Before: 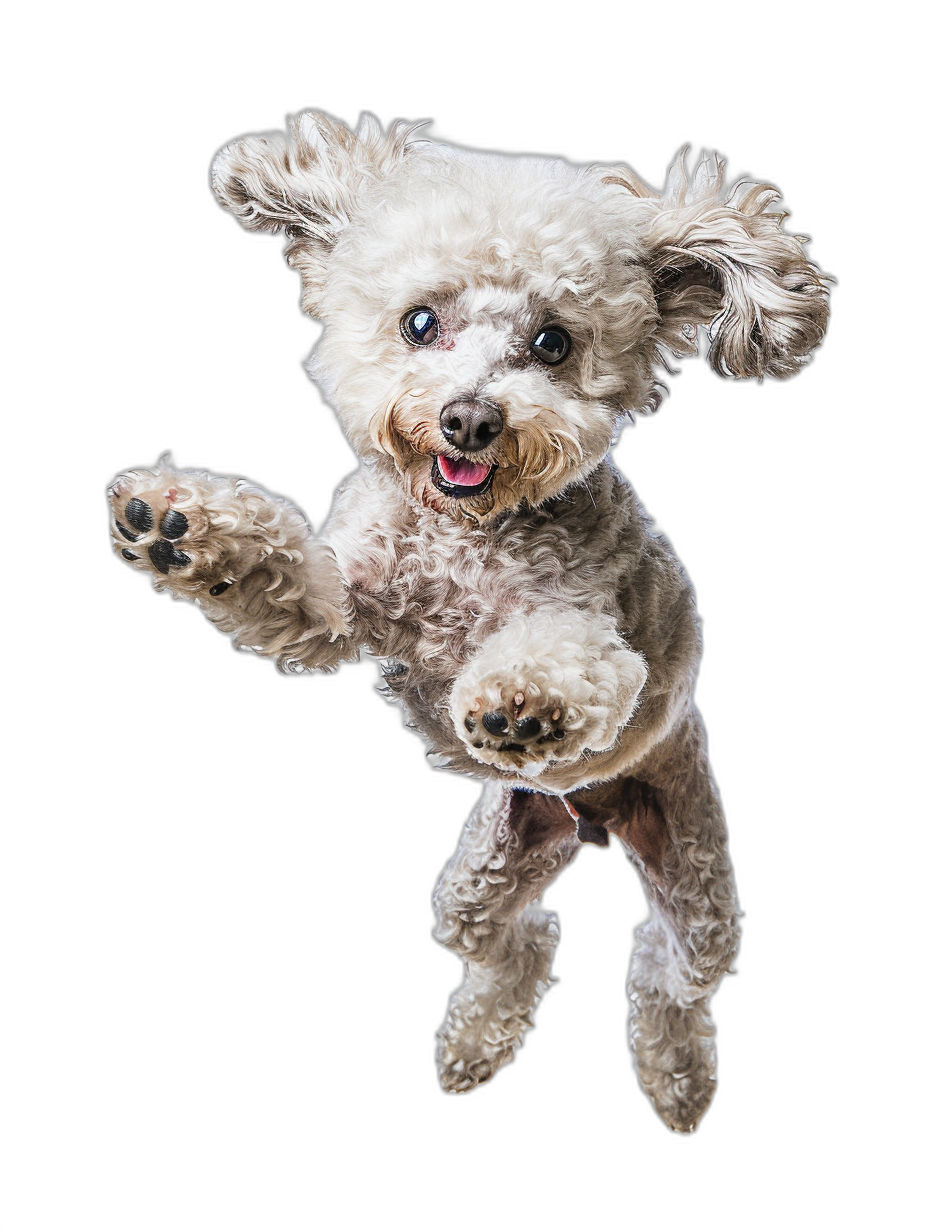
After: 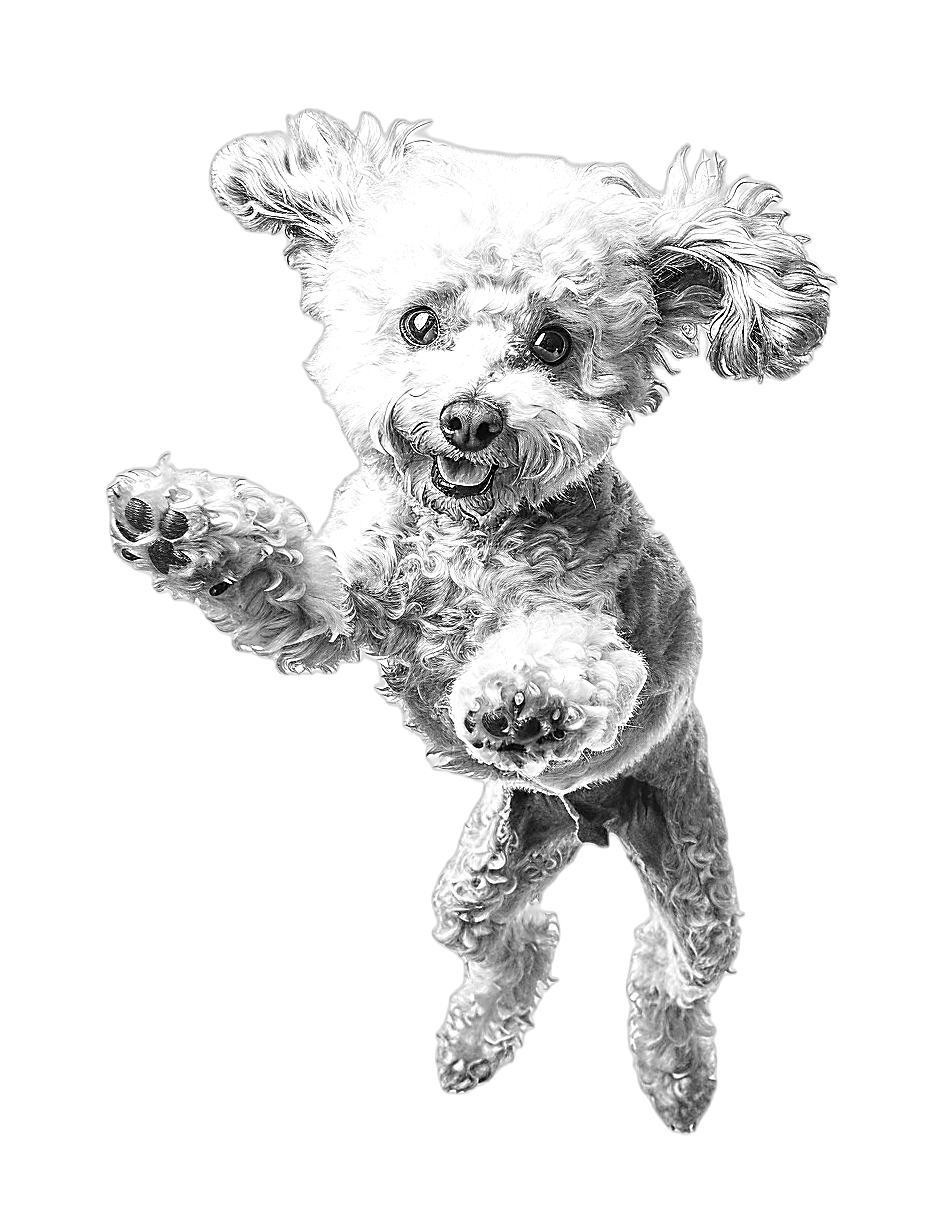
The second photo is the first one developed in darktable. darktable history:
exposure: black level correction 0, exposure 0.6 EV, compensate exposure bias true, compensate highlight preservation false
color calibration: output gray [0.22, 0.42, 0.37, 0], gray › normalize channels true, illuminant same as pipeline (D50), adaptation XYZ, x 0.346, y 0.359, gamut compression 0
sharpen: radius 1.4, amount 1.25, threshold 0.7
